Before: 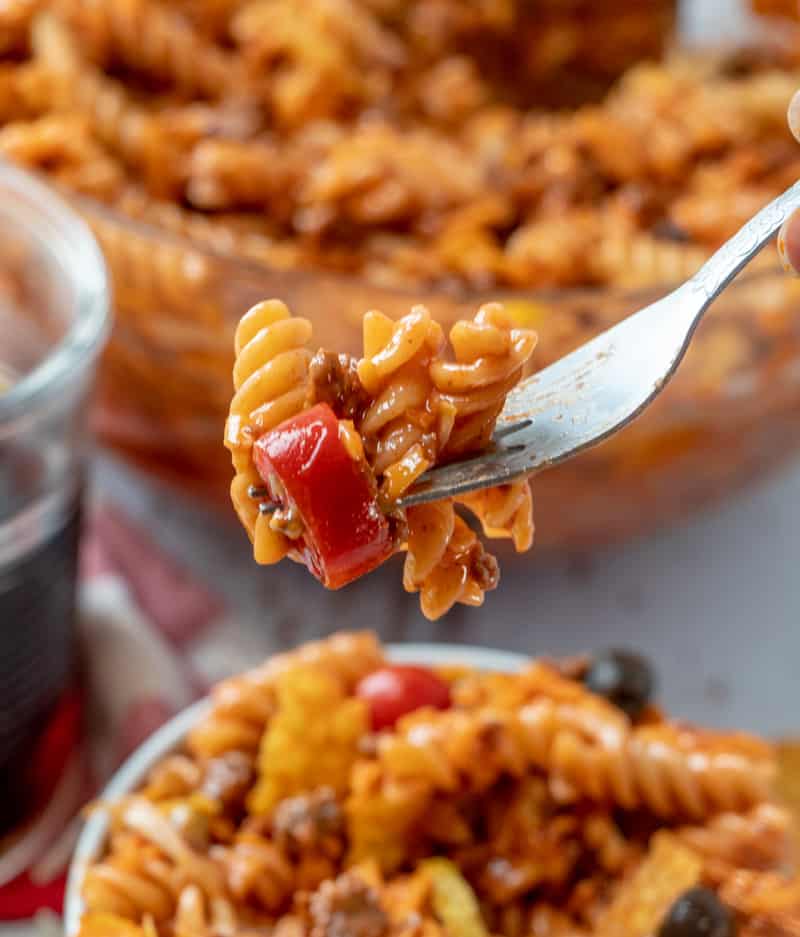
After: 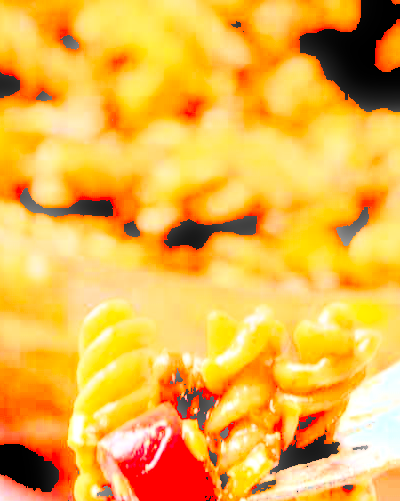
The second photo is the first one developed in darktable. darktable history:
bloom: size 3%, threshold 100%, strength 0%
crop: left 19.556%, right 30.401%, bottom 46.458%
levels: levels [0.246, 0.246, 0.506]
white balance: emerald 1
